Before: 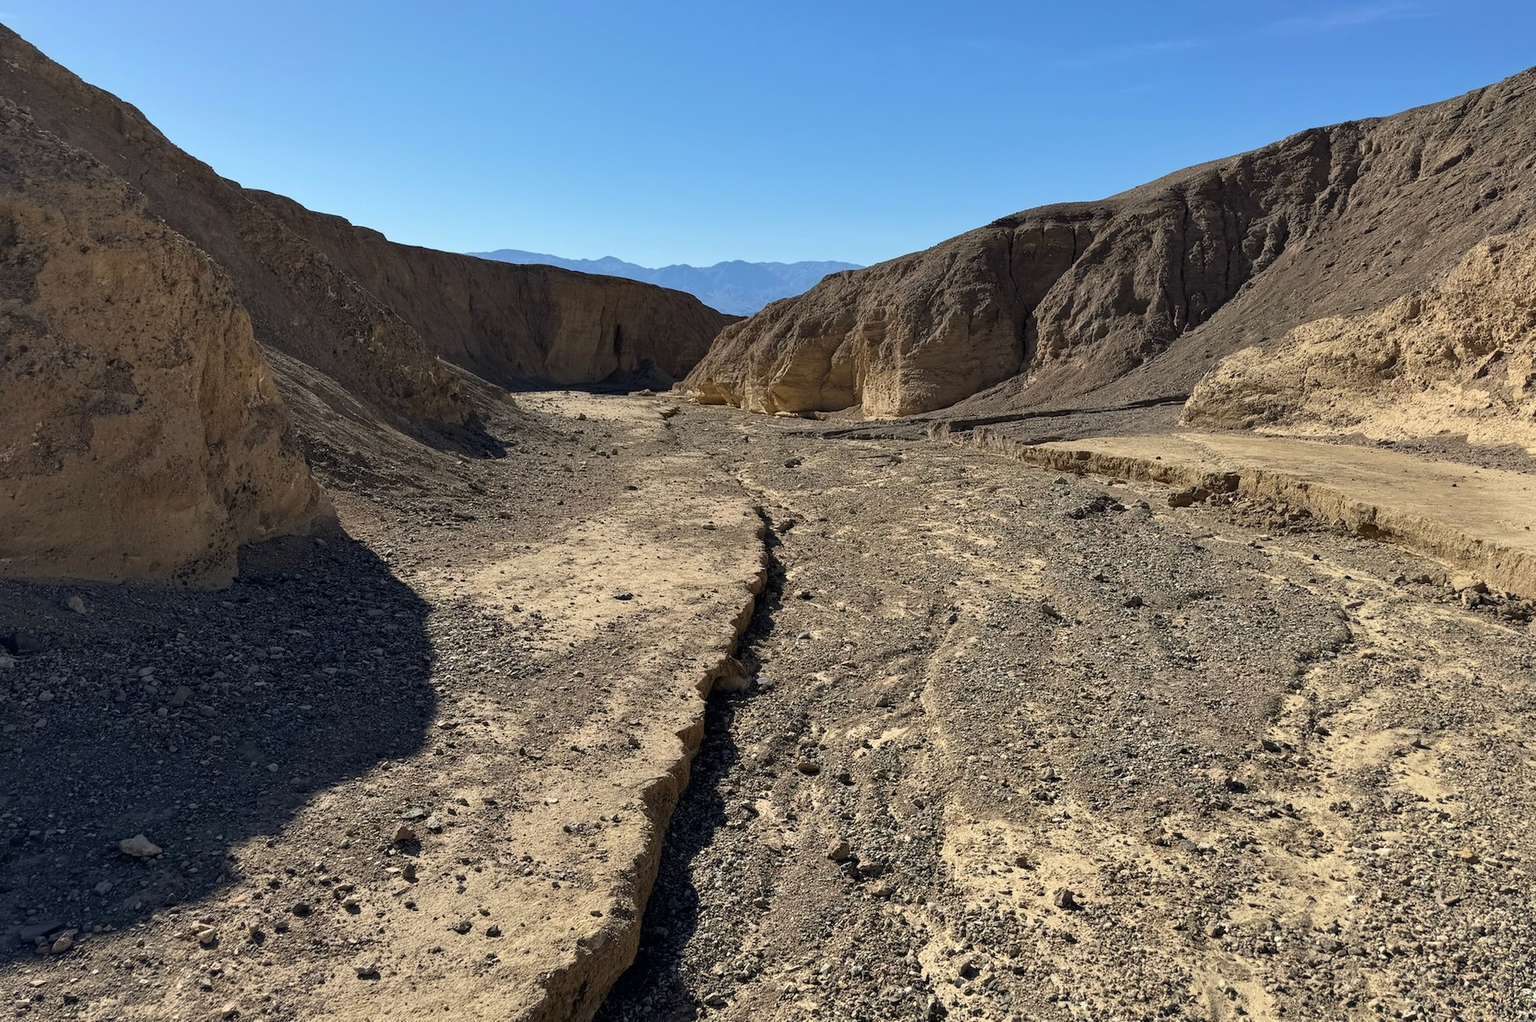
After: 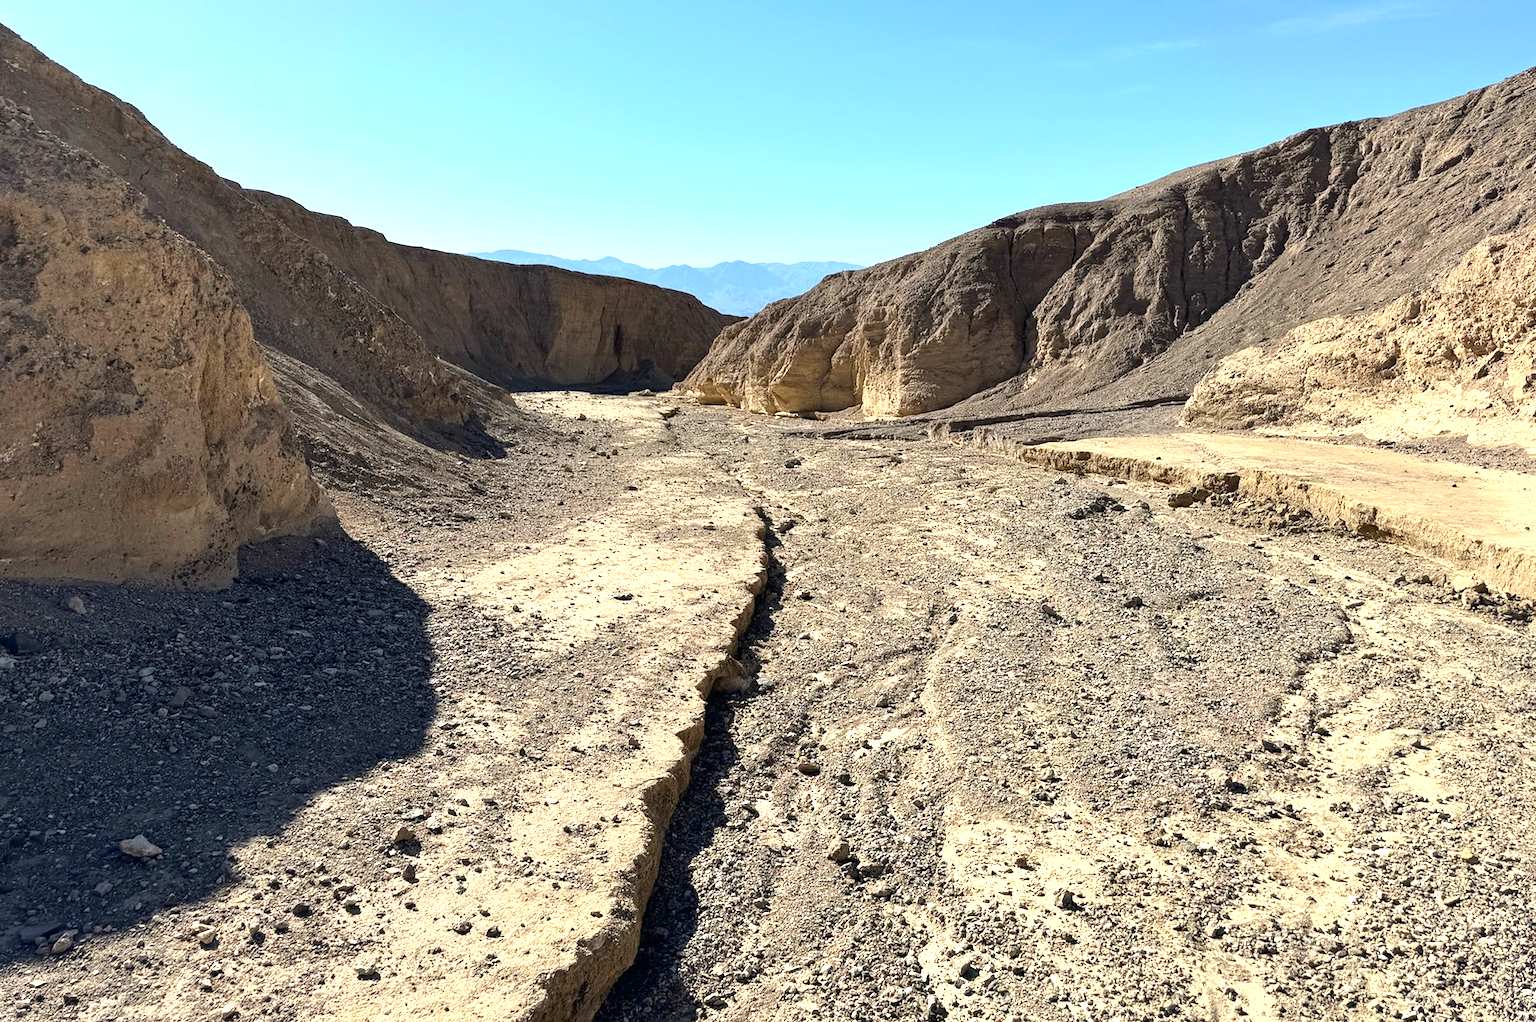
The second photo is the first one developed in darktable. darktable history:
exposure: exposure 1.061 EV, compensate highlight preservation false
contrast brightness saturation: contrast 0.14
